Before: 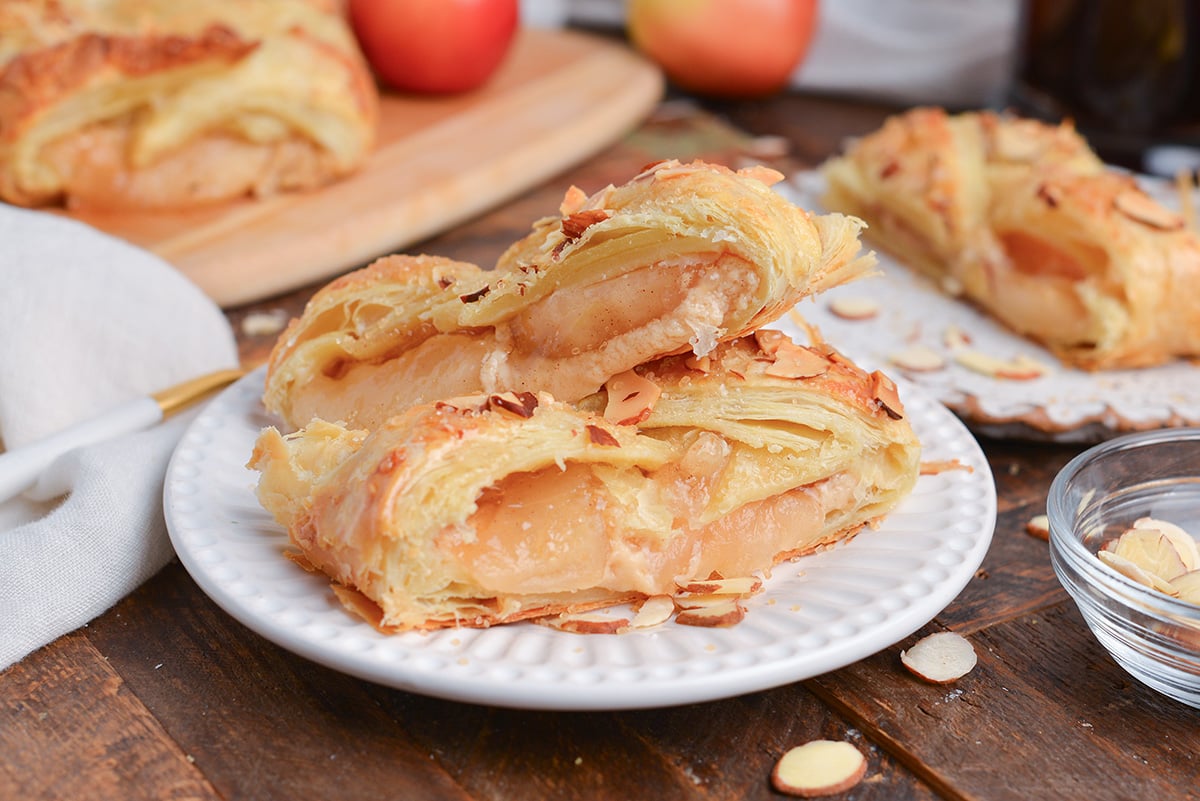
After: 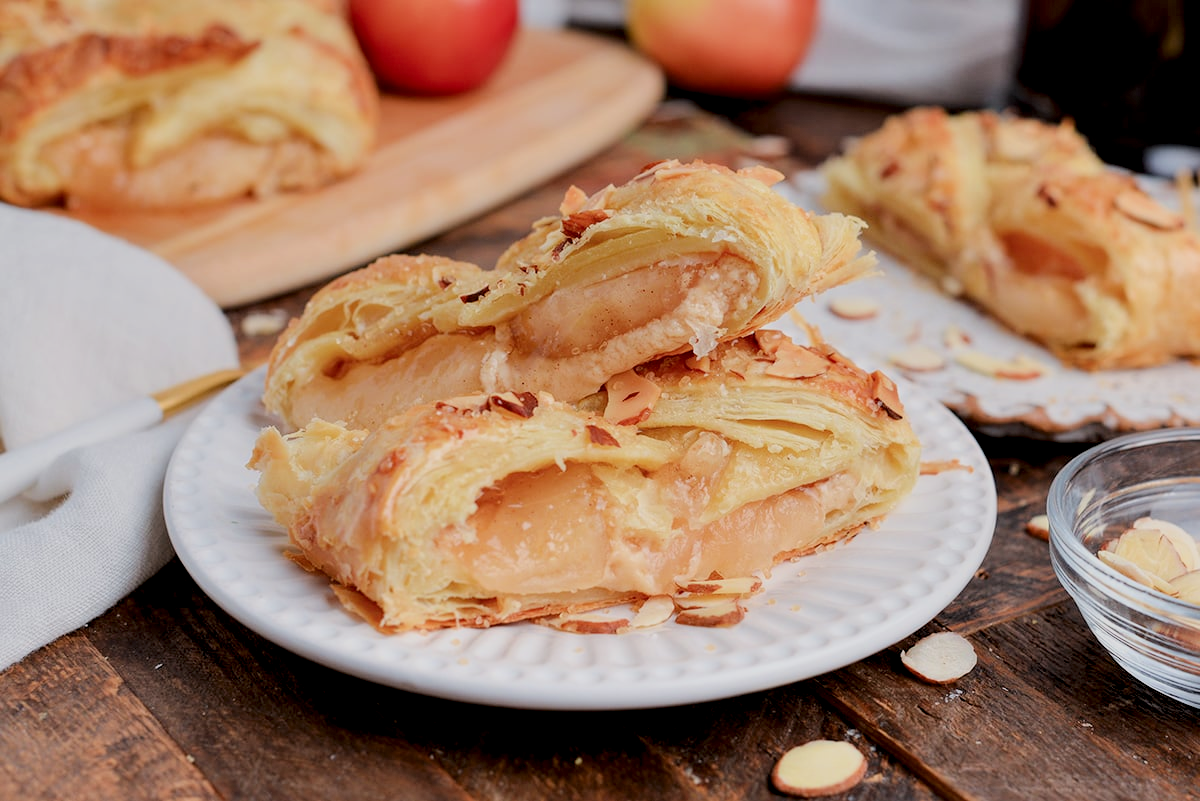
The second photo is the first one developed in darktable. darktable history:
filmic rgb: black relative exposure -7.15 EV, white relative exposure 5.36 EV, hardness 3.02, color science v6 (2022)
local contrast: highlights 123%, shadows 126%, detail 140%, midtone range 0.254
